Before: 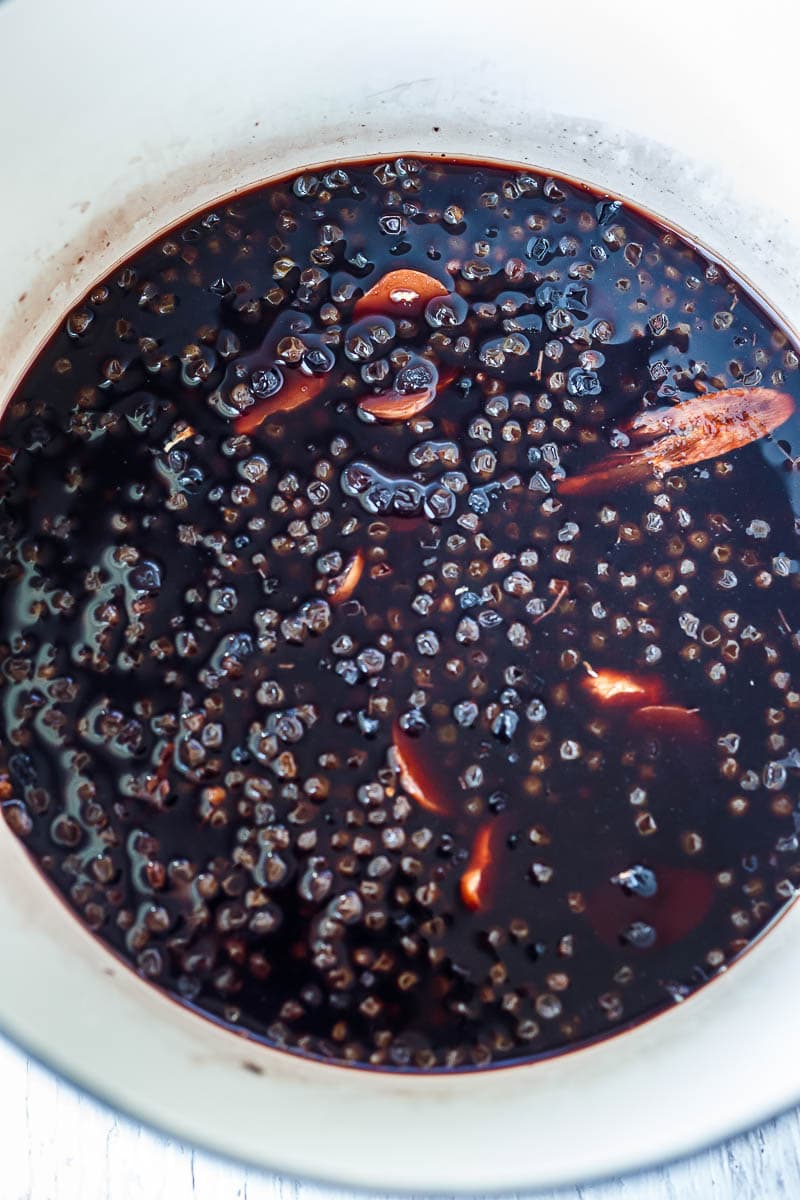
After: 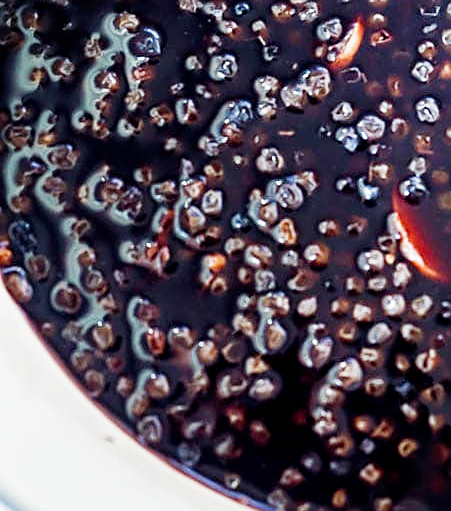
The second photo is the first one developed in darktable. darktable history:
sharpen: on, module defaults
crop: top 44.483%, right 43.593%, bottom 12.892%
filmic rgb: middle gray luminance 9.23%, black relative exposure -10.55 EV, white relative exposure 3.45 EV, threshold 6 EV, target black luminance 0%, hardness 5.98, latitude 59.69%, contrast 1.087, highlights saturation mix 5%, shadows ↔ highlights balance 29.23%, add noise in highlights 0, preserve chrominance no, color science v3 (2019), use custom middle-gray values true, iterations of high-quality reconstruction 0, contrast in highlights soft, enable highlight reconstruction true
